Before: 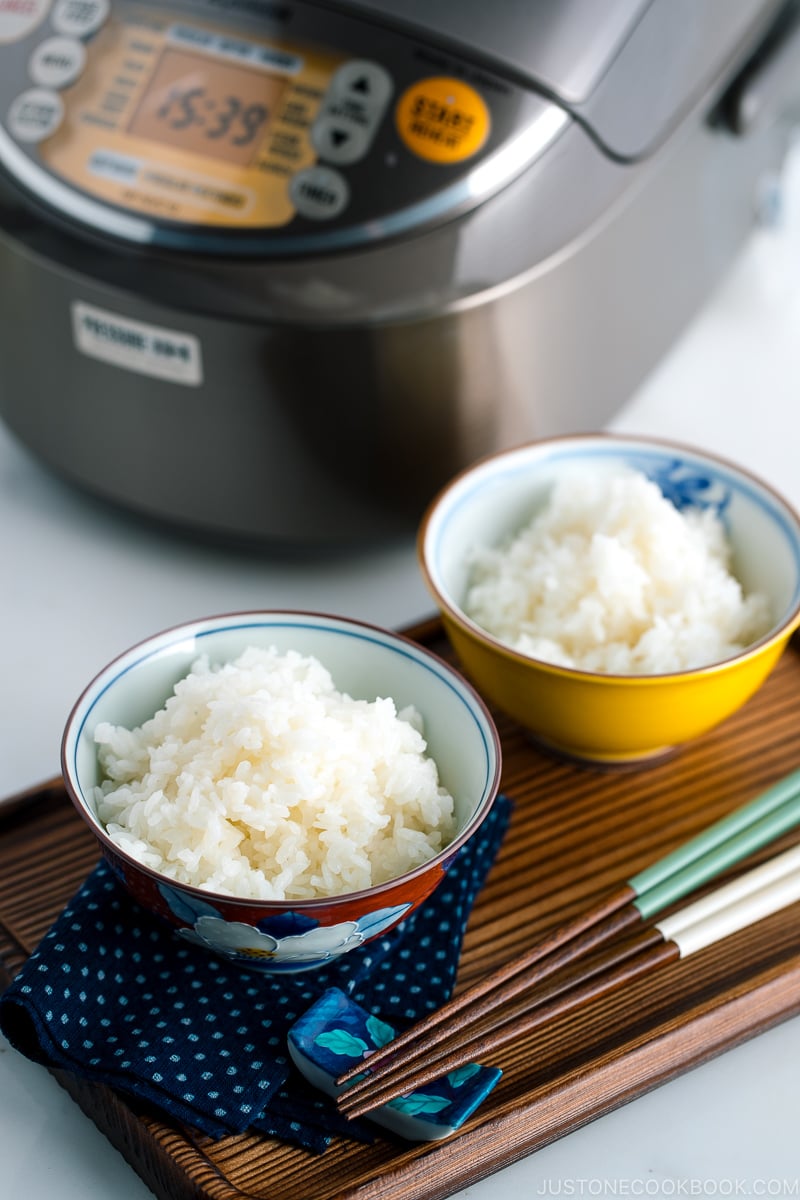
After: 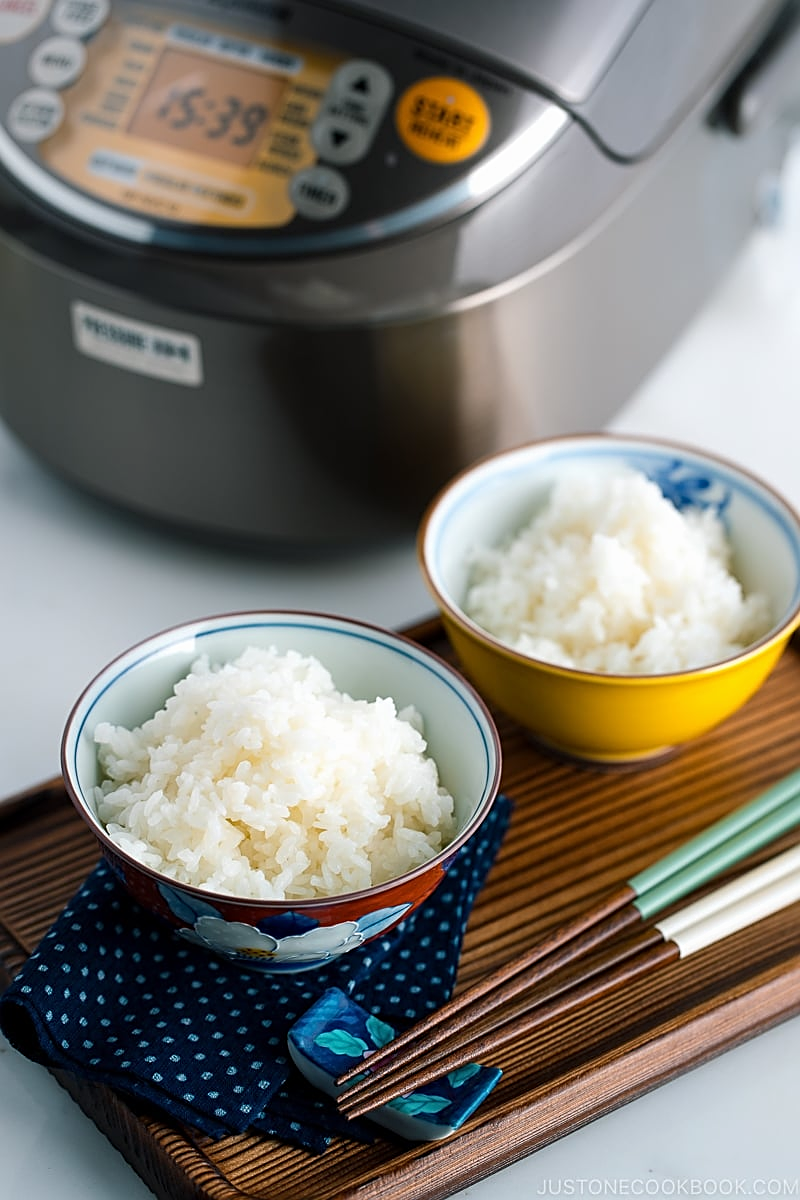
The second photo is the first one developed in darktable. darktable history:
sharpen: on, module defaults
exposure: exposure -0.01 EV
